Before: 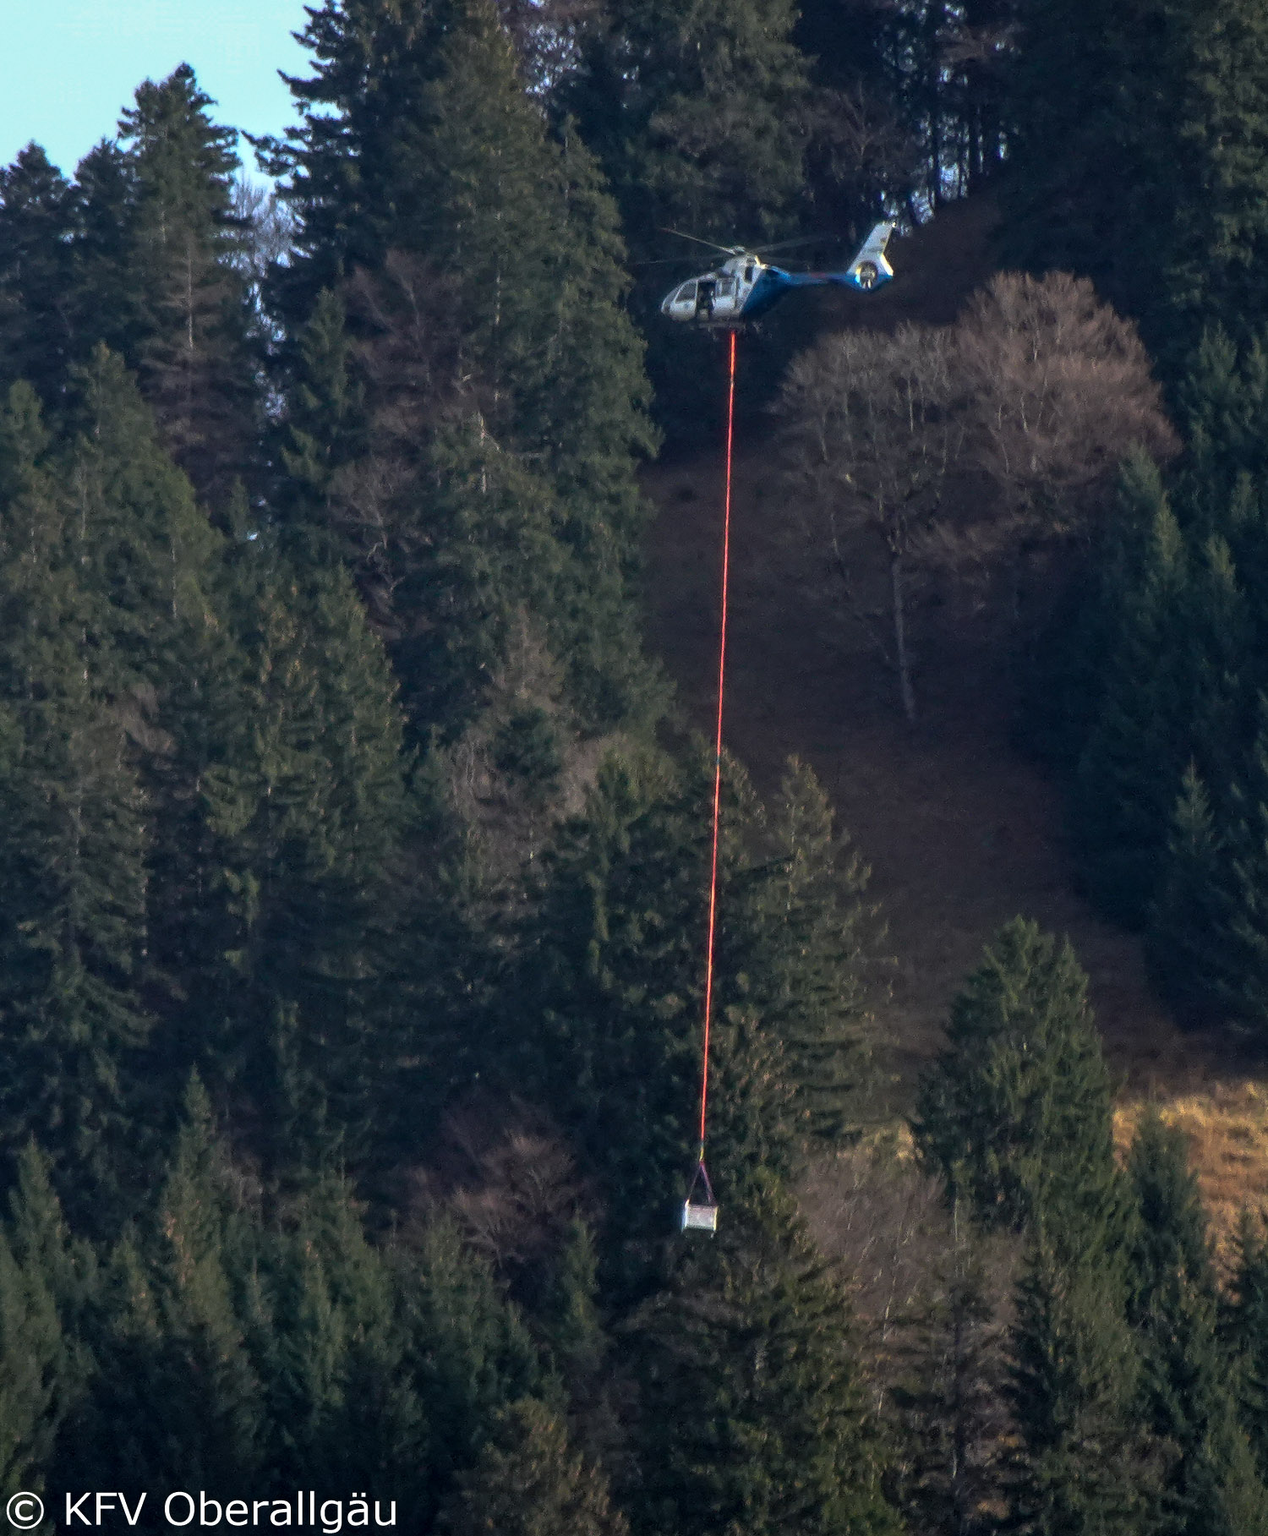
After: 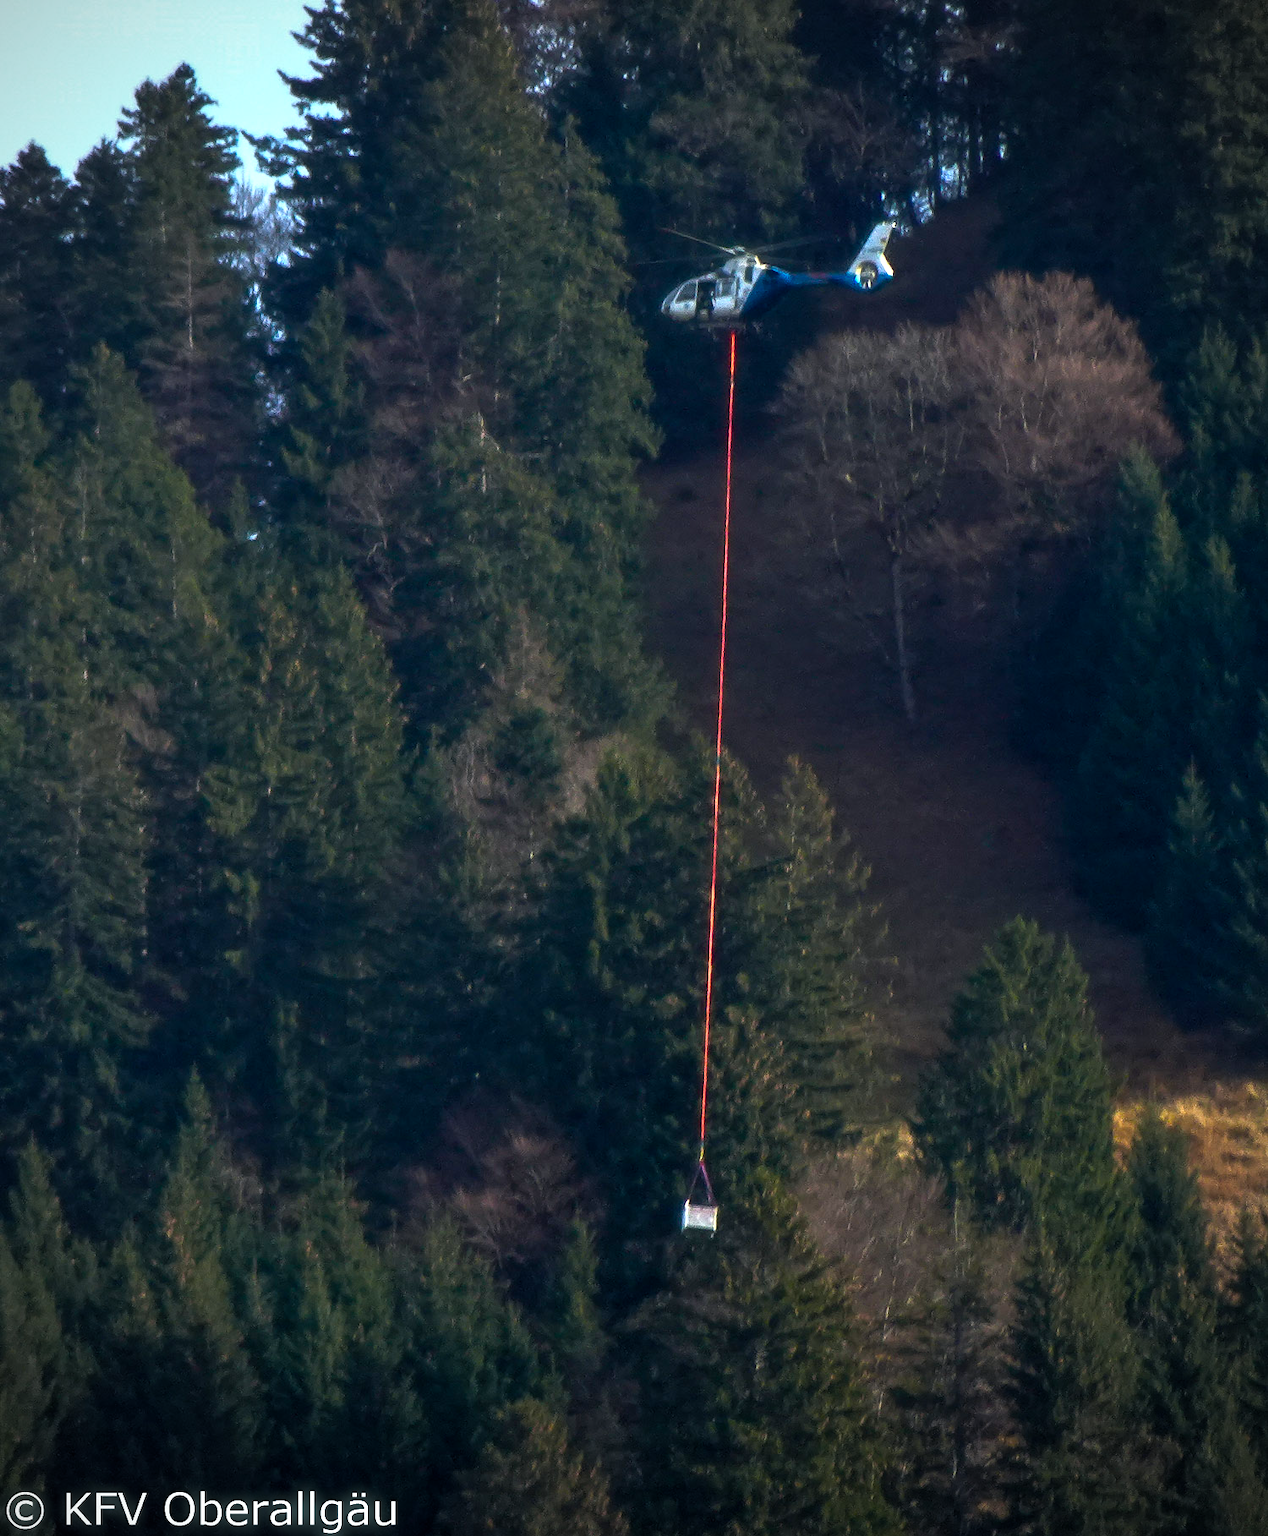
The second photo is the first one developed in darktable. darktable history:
vignetting: on, module defaults
haze removal: strength -0.1, adaptive false
white balance: emerald 1
color balance rgb: linear chroma grading › global chroma 16.62%, perceptual saturation grading › highlights -8.63%, perceptual saturation grading › mid-tones 18.66%, perceptual saturation grading › shadows 28.49%, perceptual brilliance grading › highlights 14.22%, perceptual brilliance grading › shadows -18.96%, global vibrance 27.71%
